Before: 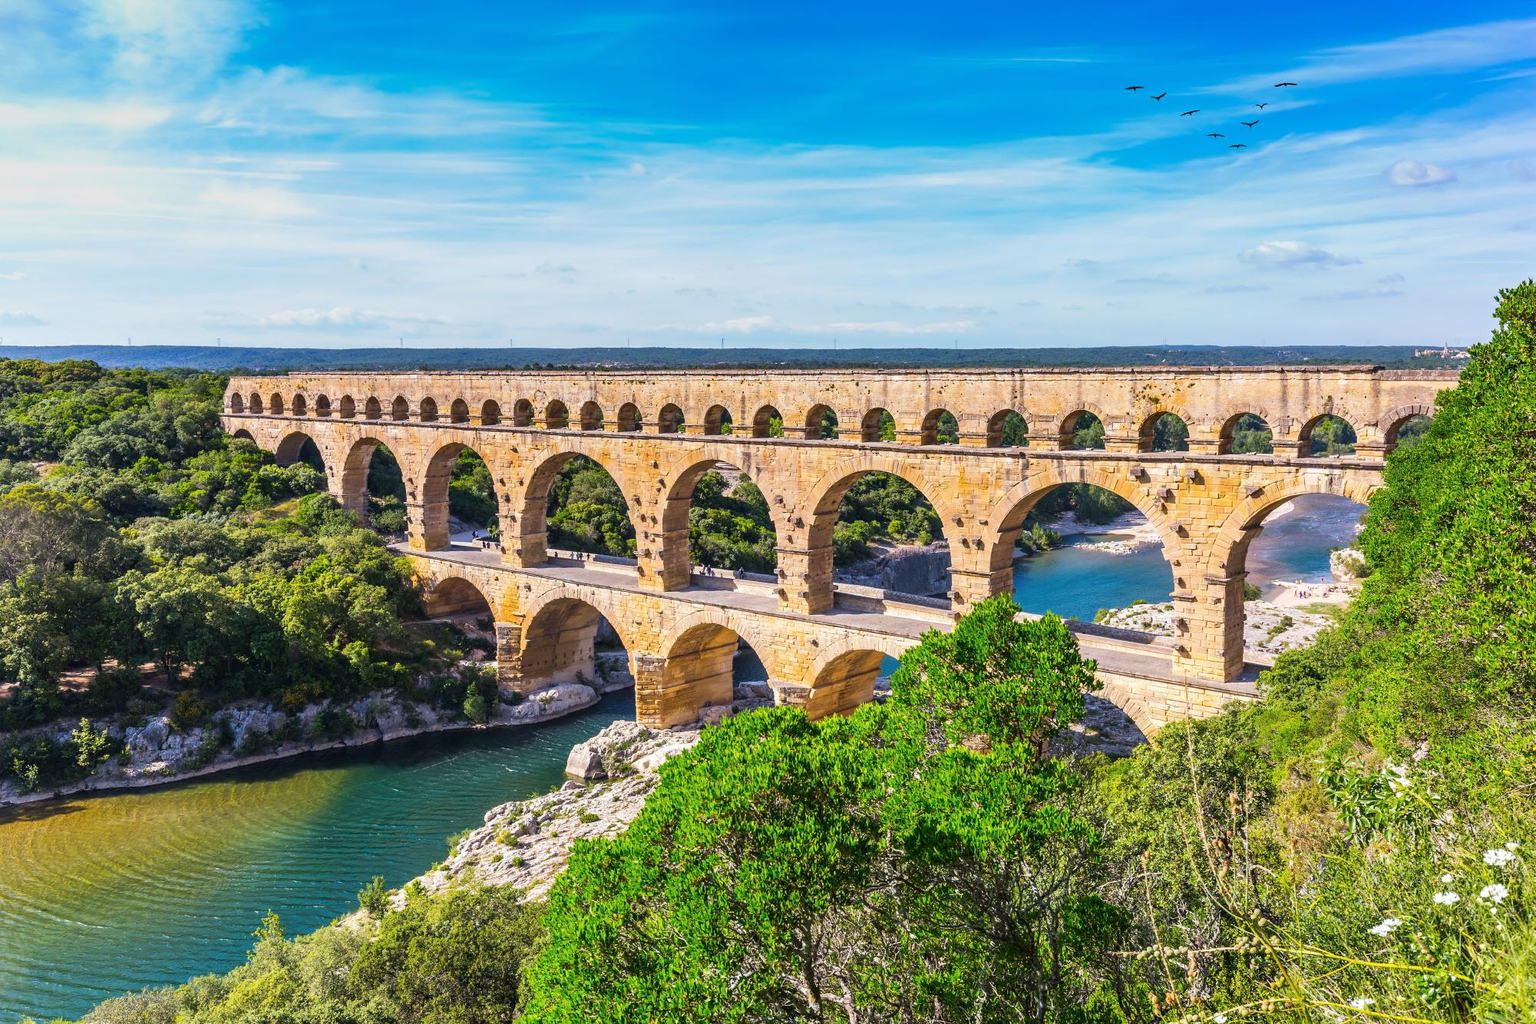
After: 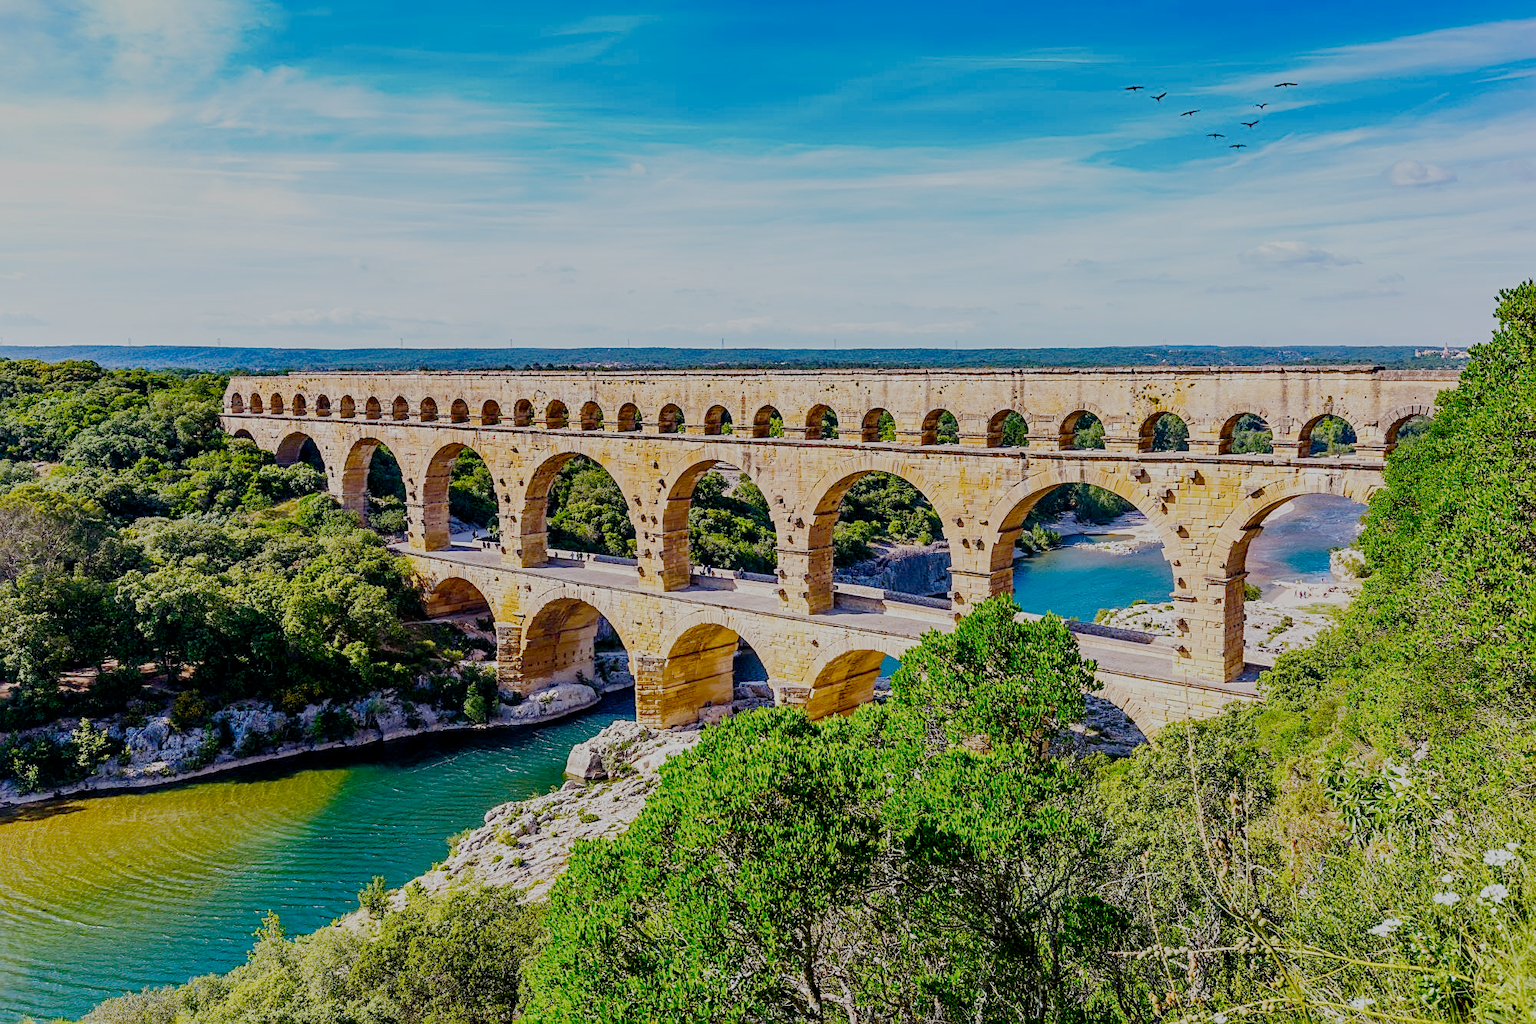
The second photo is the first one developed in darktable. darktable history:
sharpen: radius 2.167, amount 0.381, threshold 0
color balance rgb: perceptual saturation grading › global saturation 20%, perceptual saturation grading › highlights -25%, perceptual saturation grading › shadows 50%
white balance: red 0.986, blue 1.01
filmic rgb: middle gray luminance 18%, black relative exposure -7.5 EV, white relative exposure 8.5 EV, threshold 6 EV, target black luminance 0%, hardness 2.23, latitude 18.37%, contrast 0.878, highlights saturation mix 5%, shadows ↔ highlights balance 10.15%, add noise in highlights 0, preserve chrominance no, color science v3 (2019), use custom middle-gray values true, iterations of high-quality reconstruction 0, contrast in highlights soft, enable highlight reconstruction true
